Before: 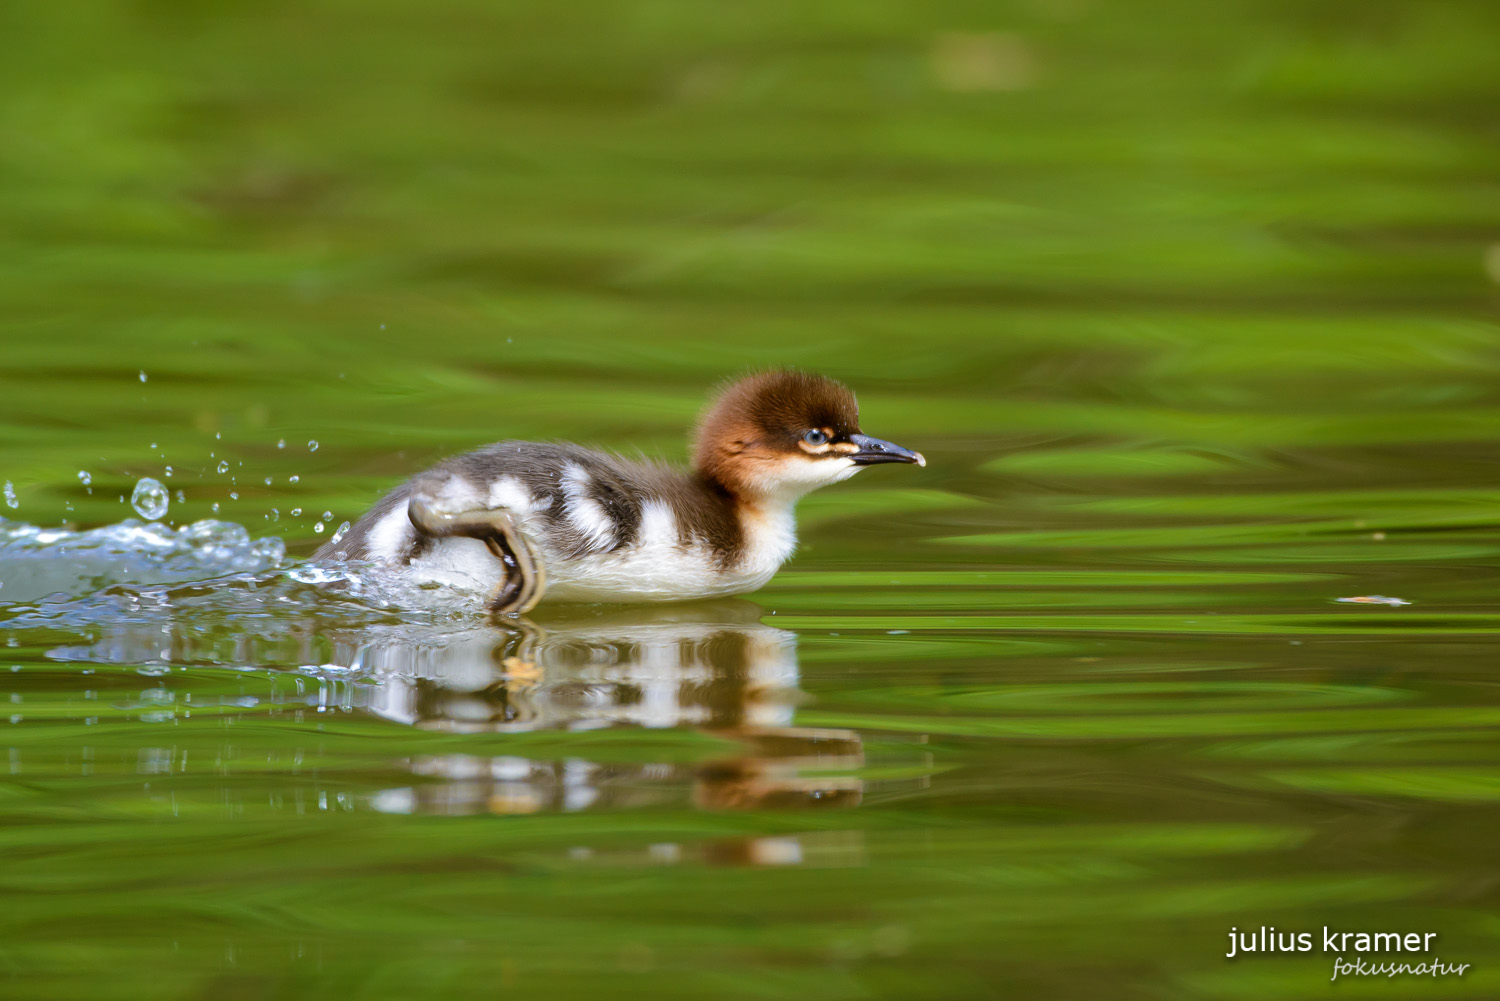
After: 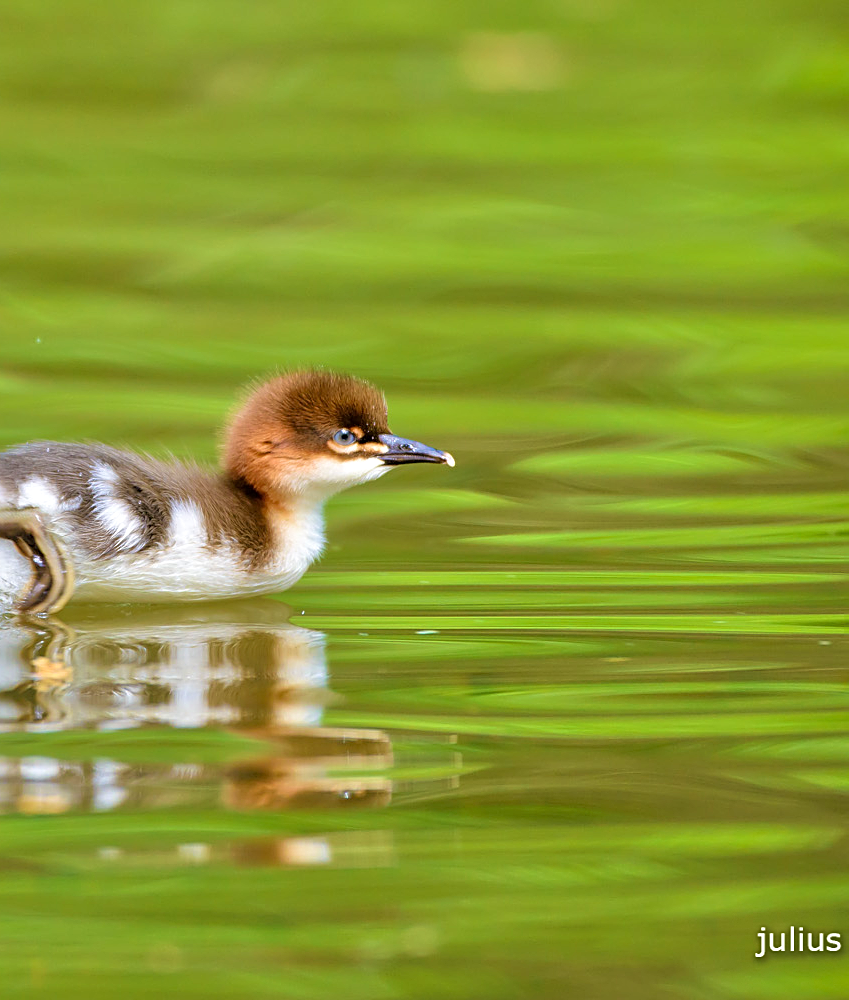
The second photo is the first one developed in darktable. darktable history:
crop: left 31.458%, top 0%, right 11.876%
velvia: on, module defaults
tone equalizer: -7 EV 0.15 EV, -6 EV 0.6 EV, -5 EV 1.15 EV, -4 EV 1.33 EV, -3 EV 1.15 EV, -2 EV 0.6 EV, -1 EV 0.15 EV, mask exposure compensation -0.5 EV
sharpen: on, module defaults
